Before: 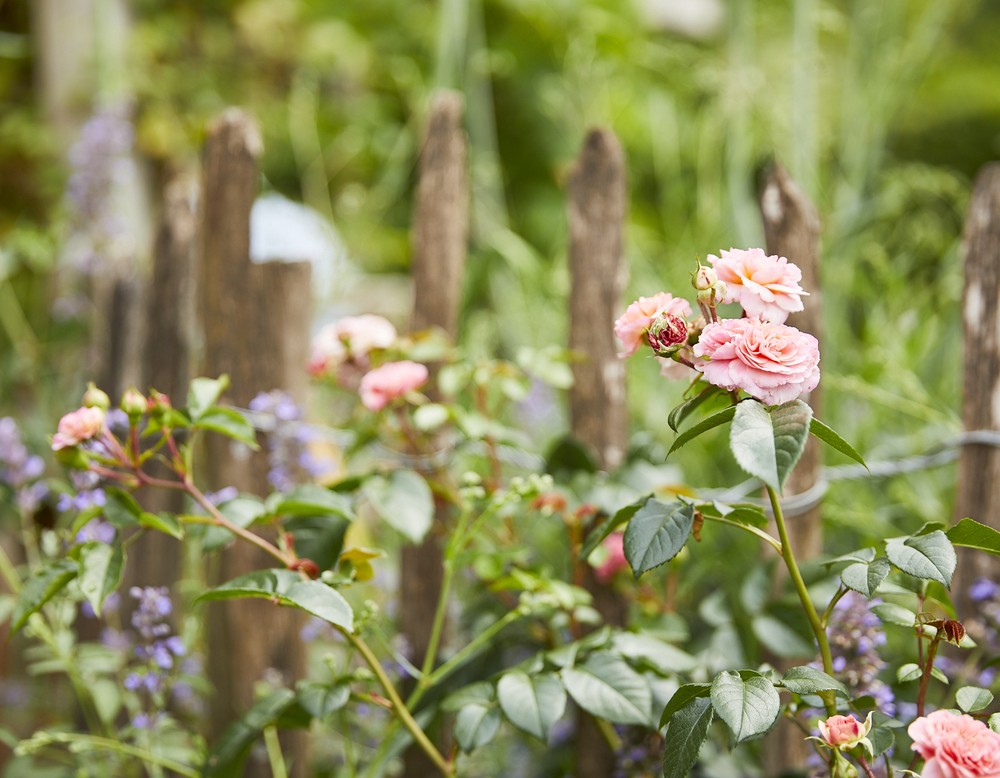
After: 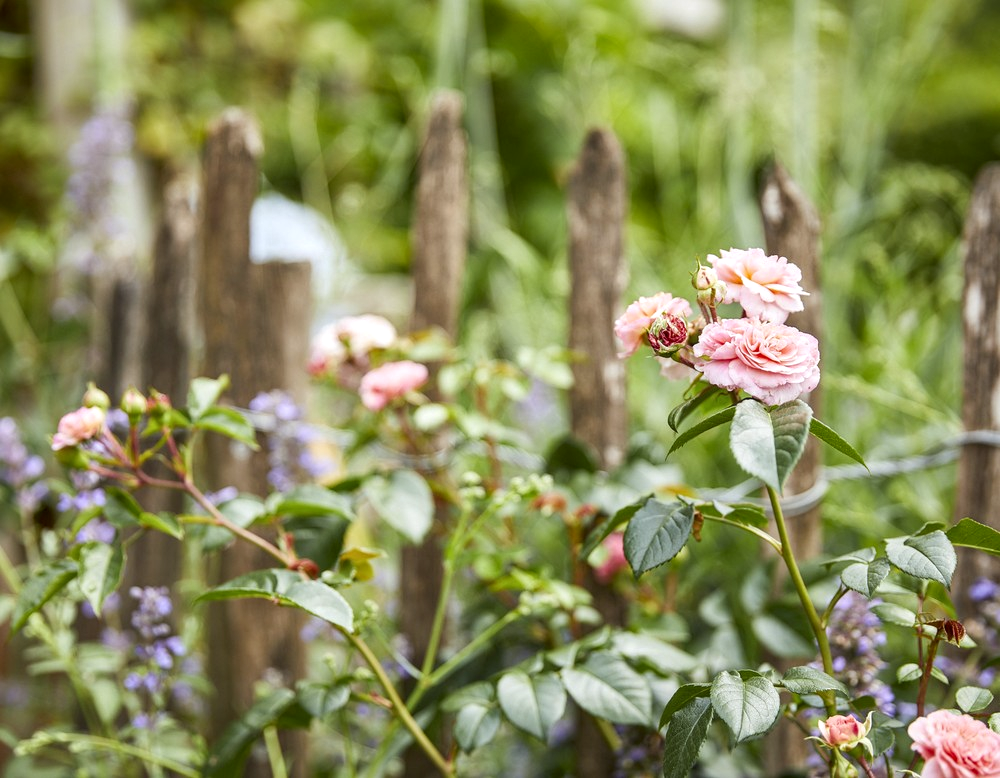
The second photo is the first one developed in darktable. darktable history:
white balance: red 0.988, blue 1.017
local contrast: detail 130%
